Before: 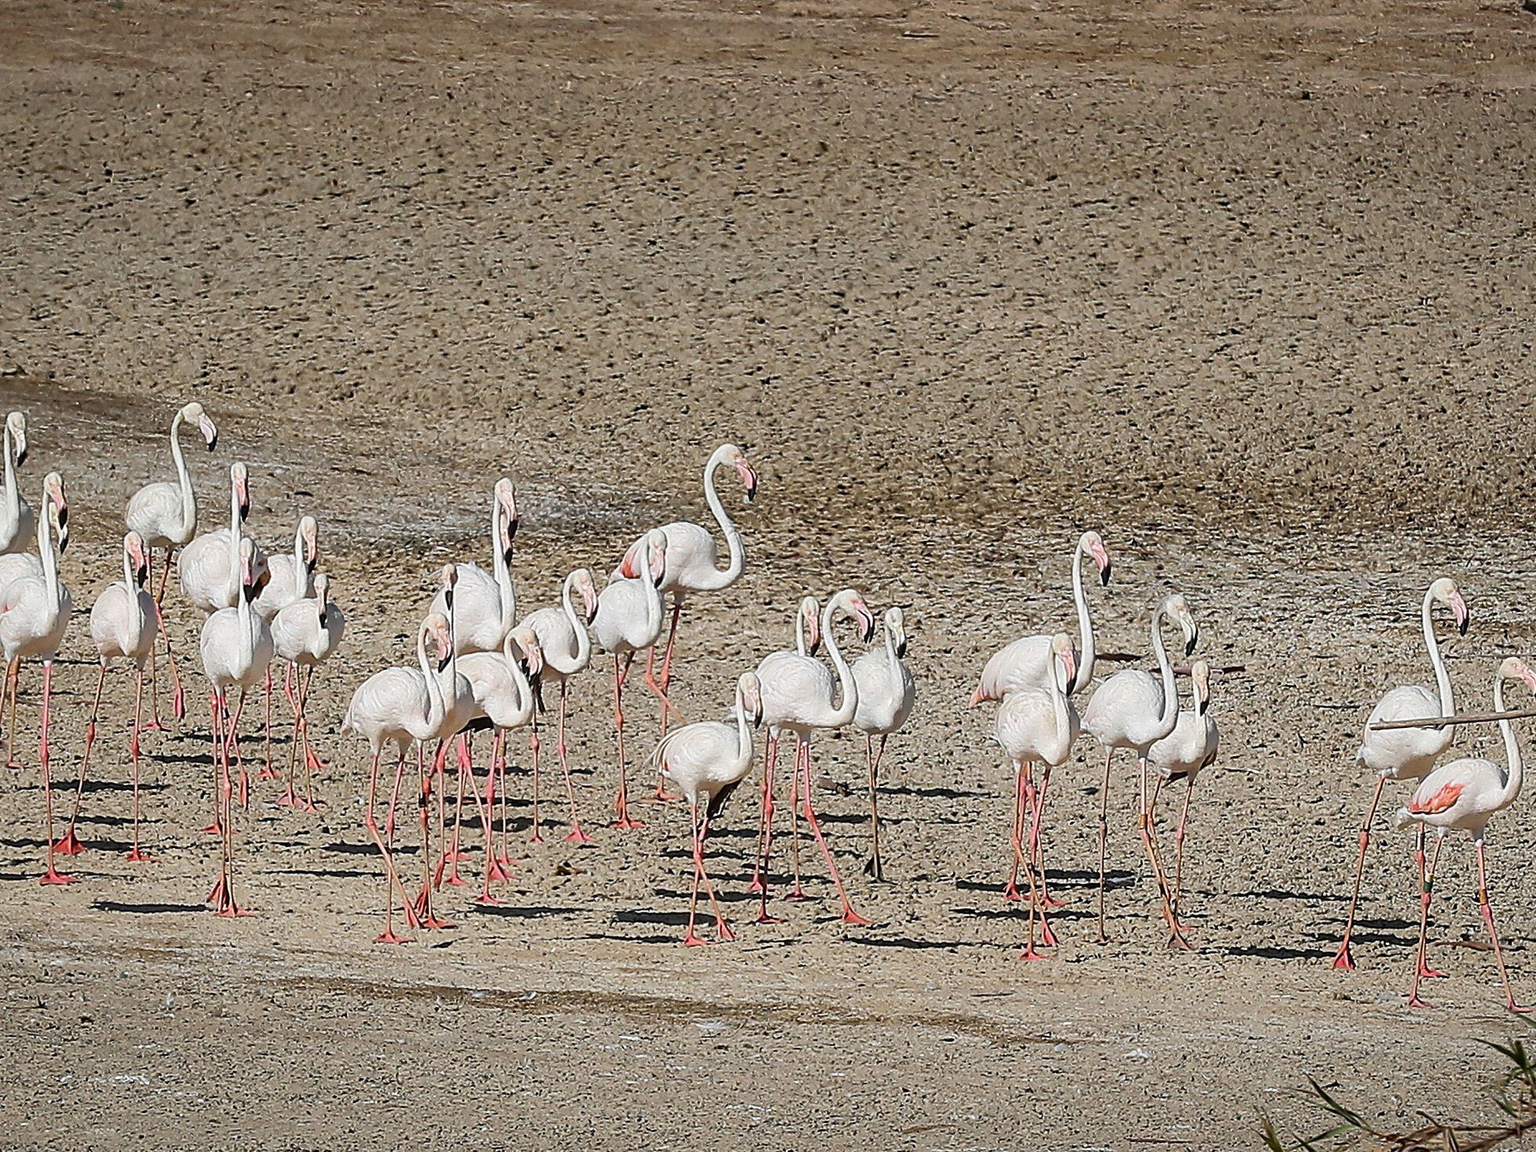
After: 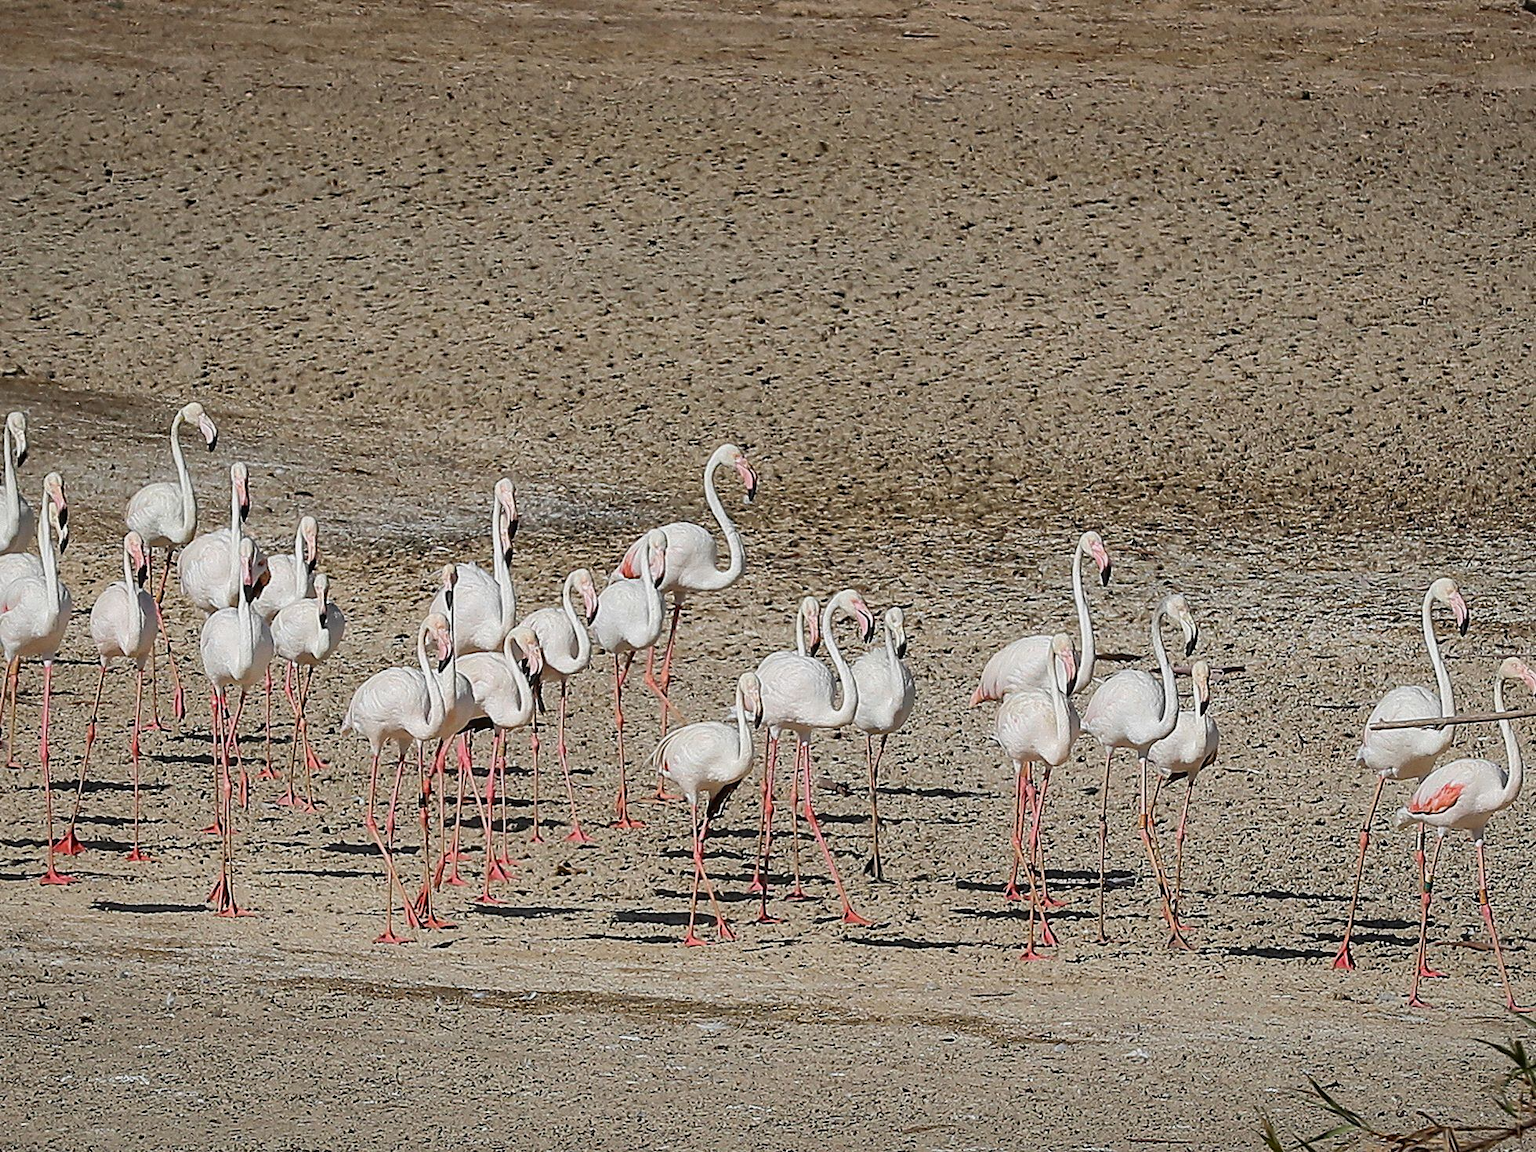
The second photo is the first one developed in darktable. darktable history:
shadows and highlights: shadows -20.45, white point adjustment -2.06, highlights -34.95
